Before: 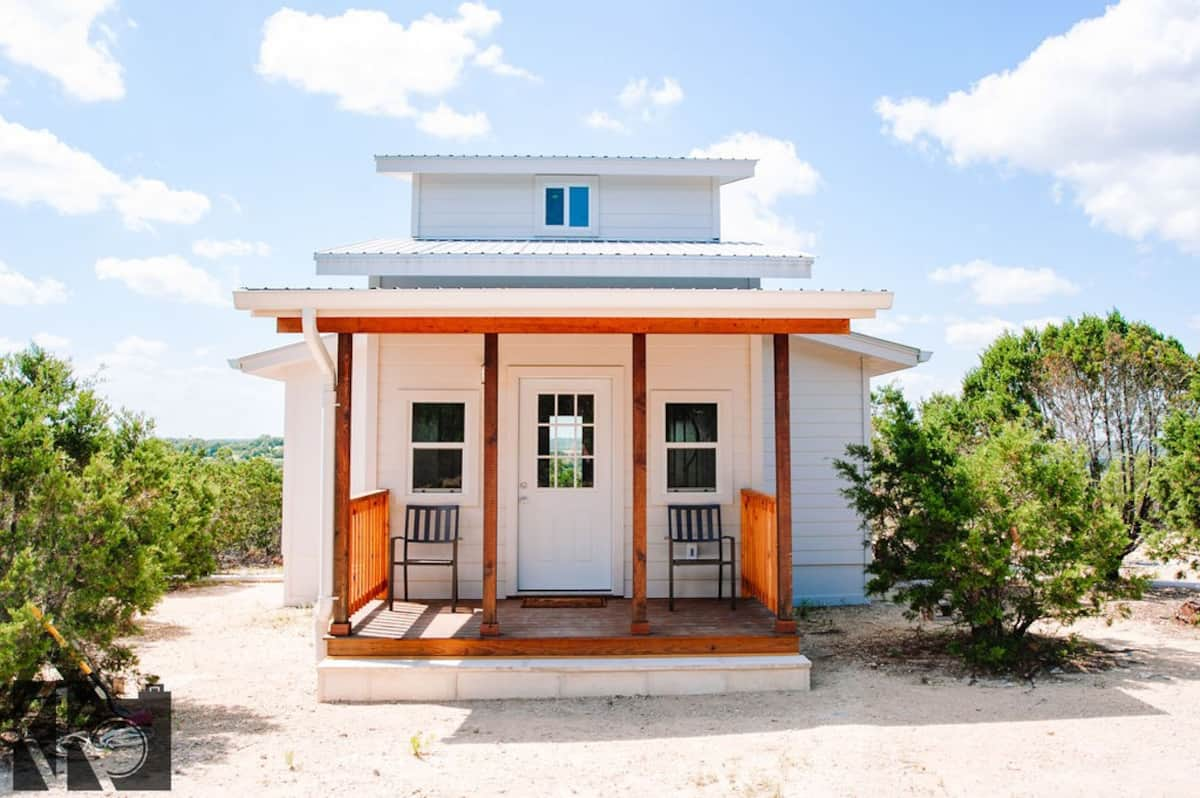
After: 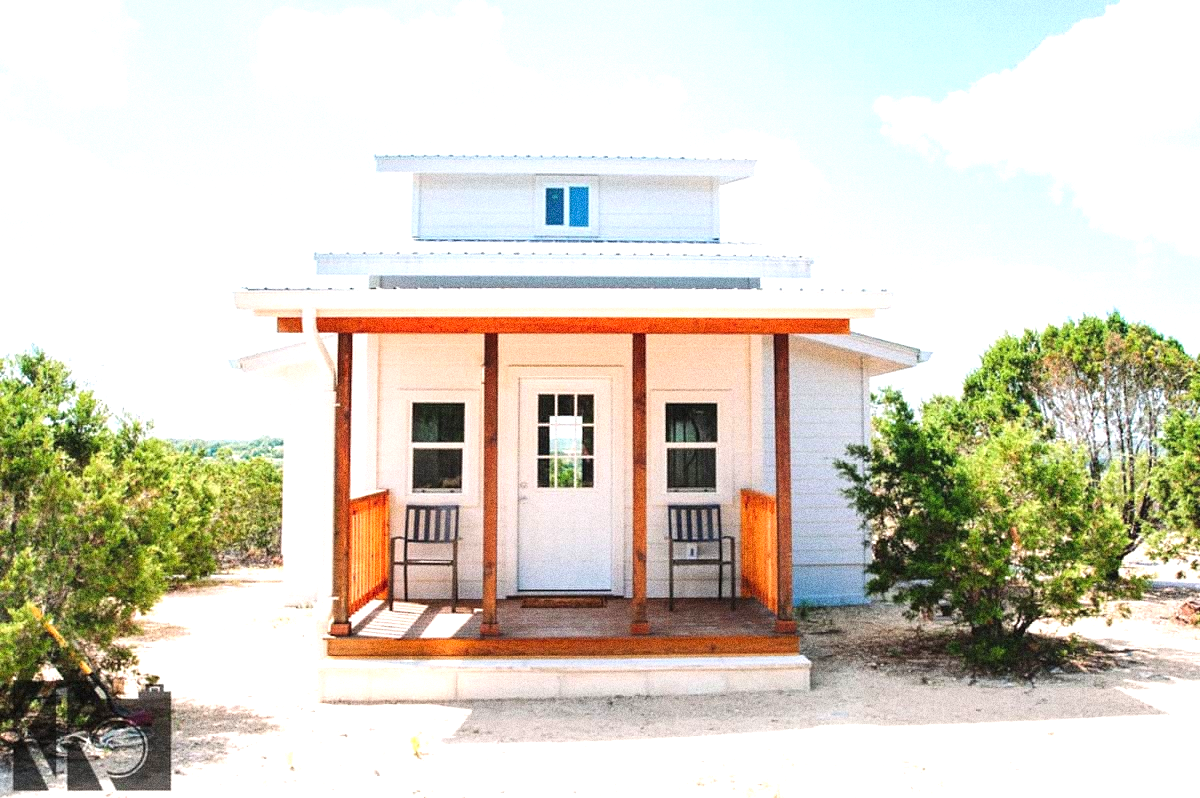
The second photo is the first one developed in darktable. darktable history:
exposure: black level correction -0.002, exposure 0.708 EV, compensate exposure bias true, compensate highlight preservation false
grain: coarseness 14.49 ISO, strength 48.04%, mid-tones bias 35%
